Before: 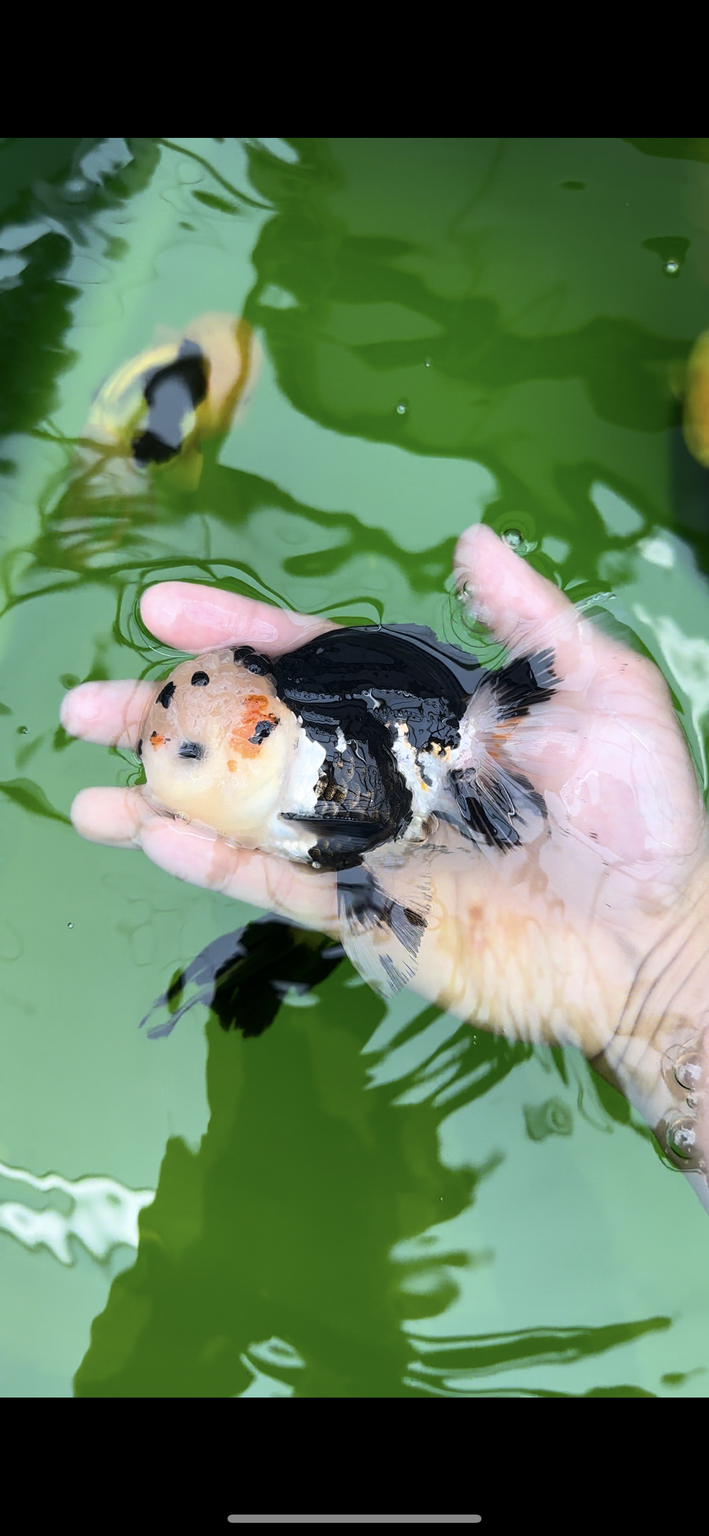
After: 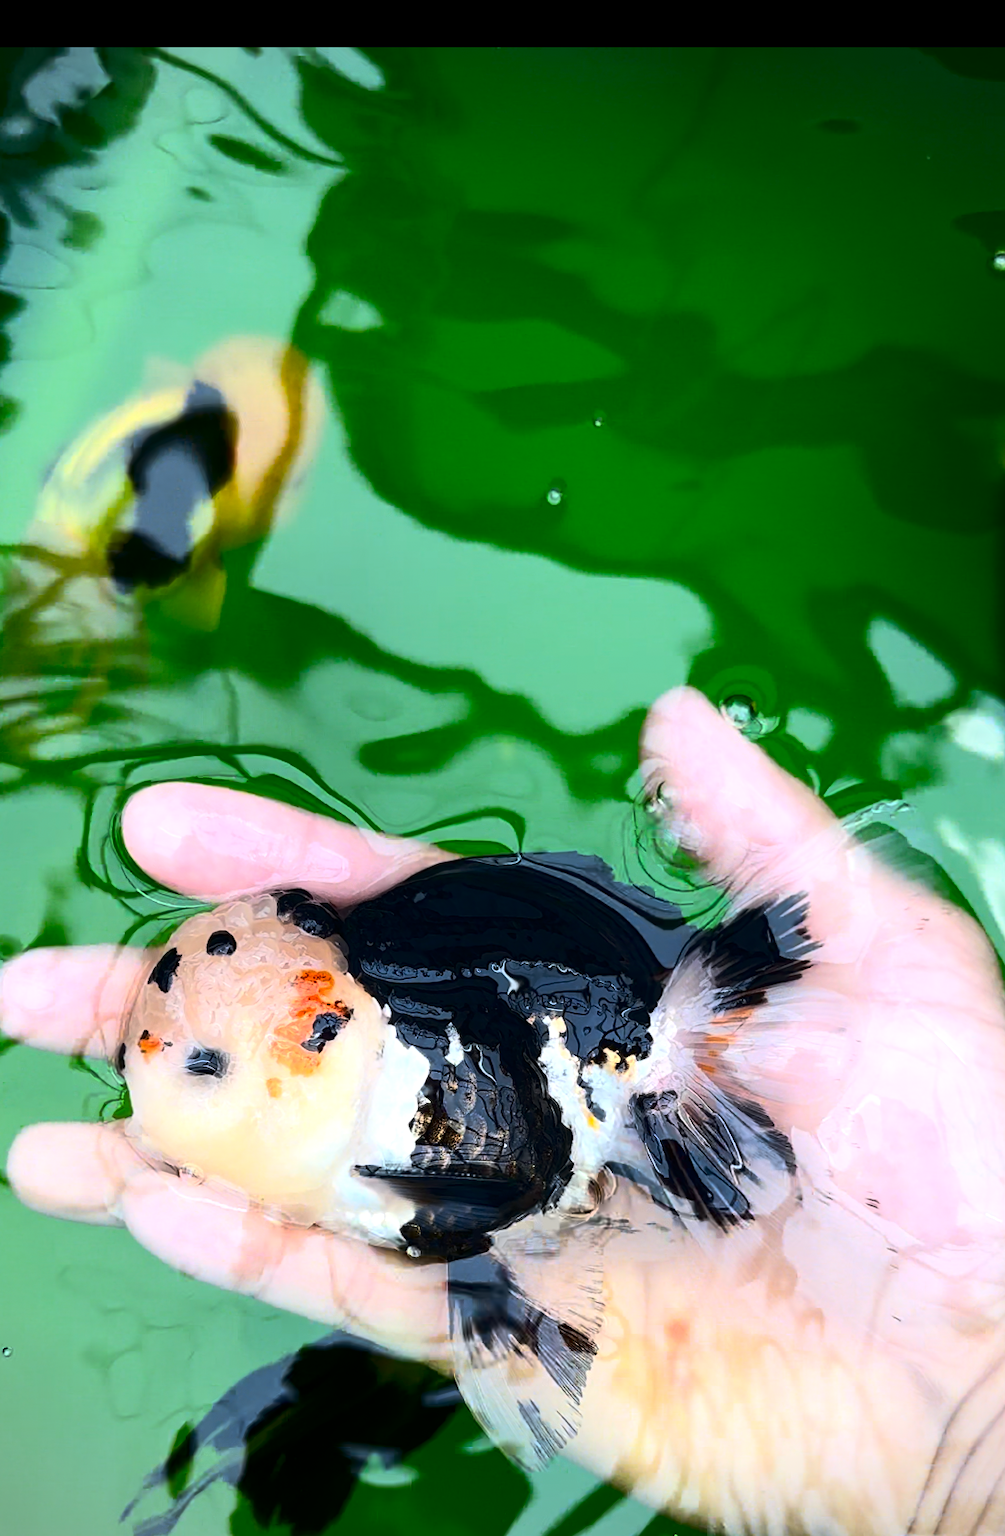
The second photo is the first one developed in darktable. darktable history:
exposure: exposure 0.201 EV, compensate highlight preservation false
contrast brightness saturation: contrast 0.213, brightness -0.107, saturation 0.215
crop and rotate: left 9.412%, top 7.13%, right 4.879%, bottom 32.488%
vignetting: fall-off start 91.99%
